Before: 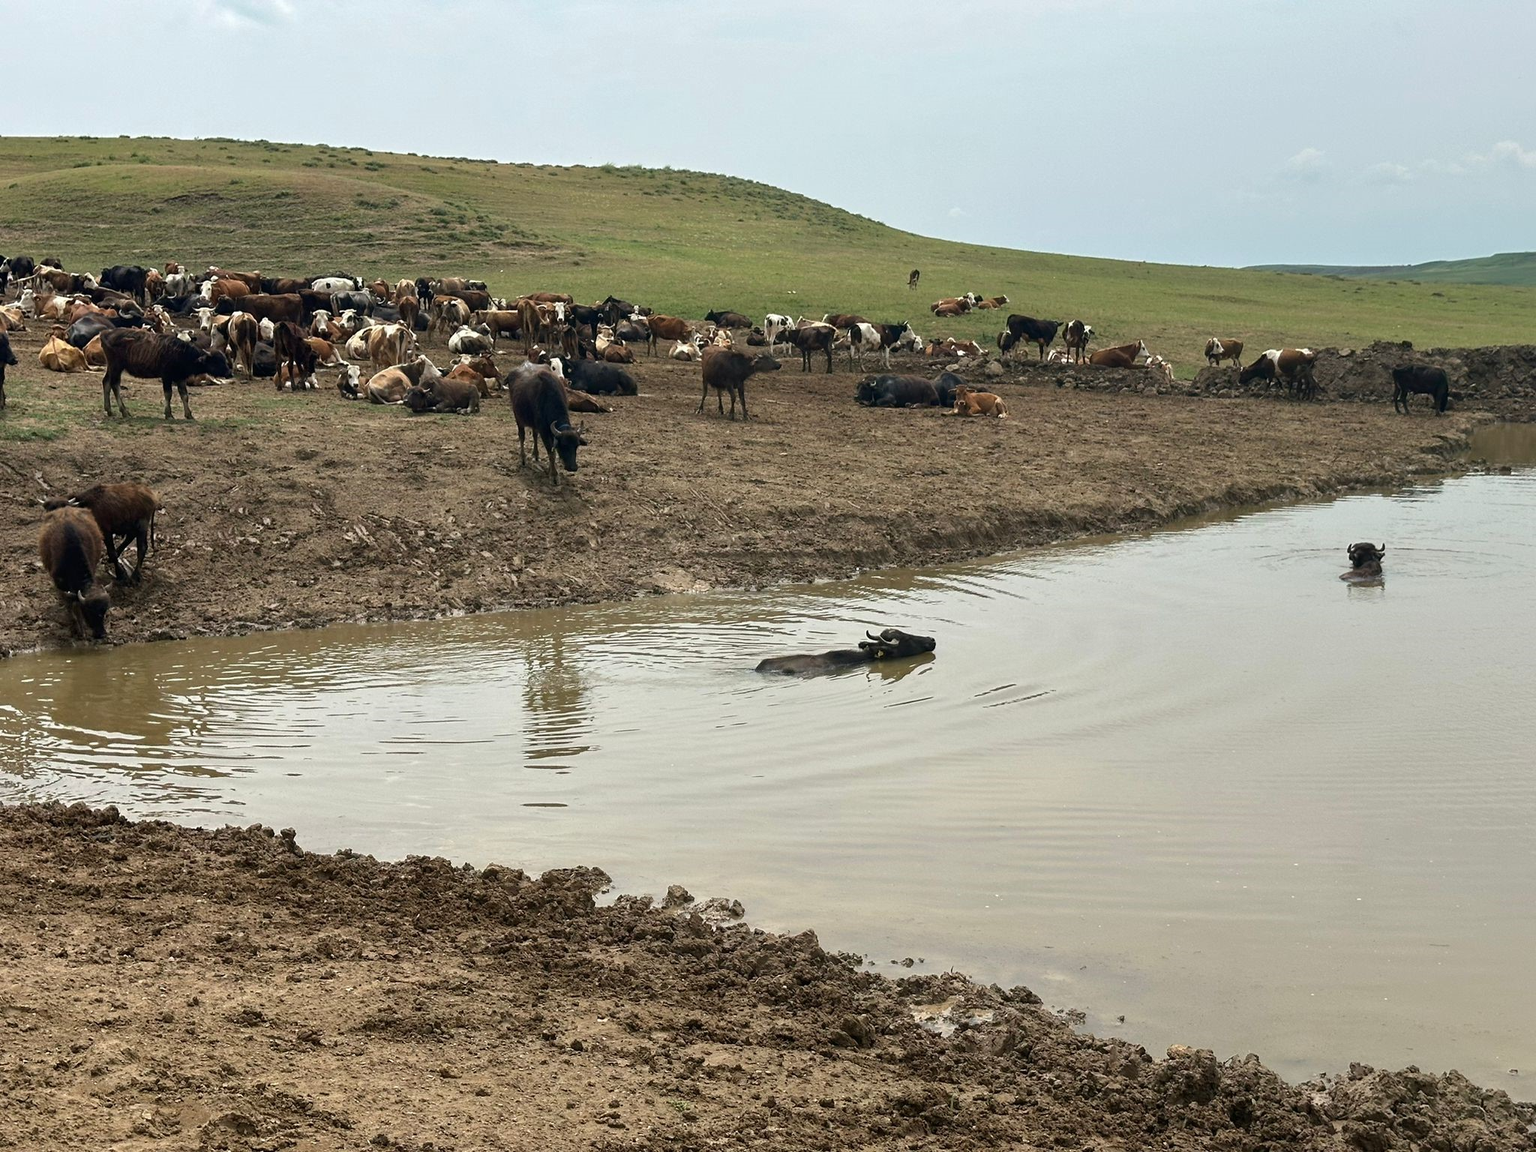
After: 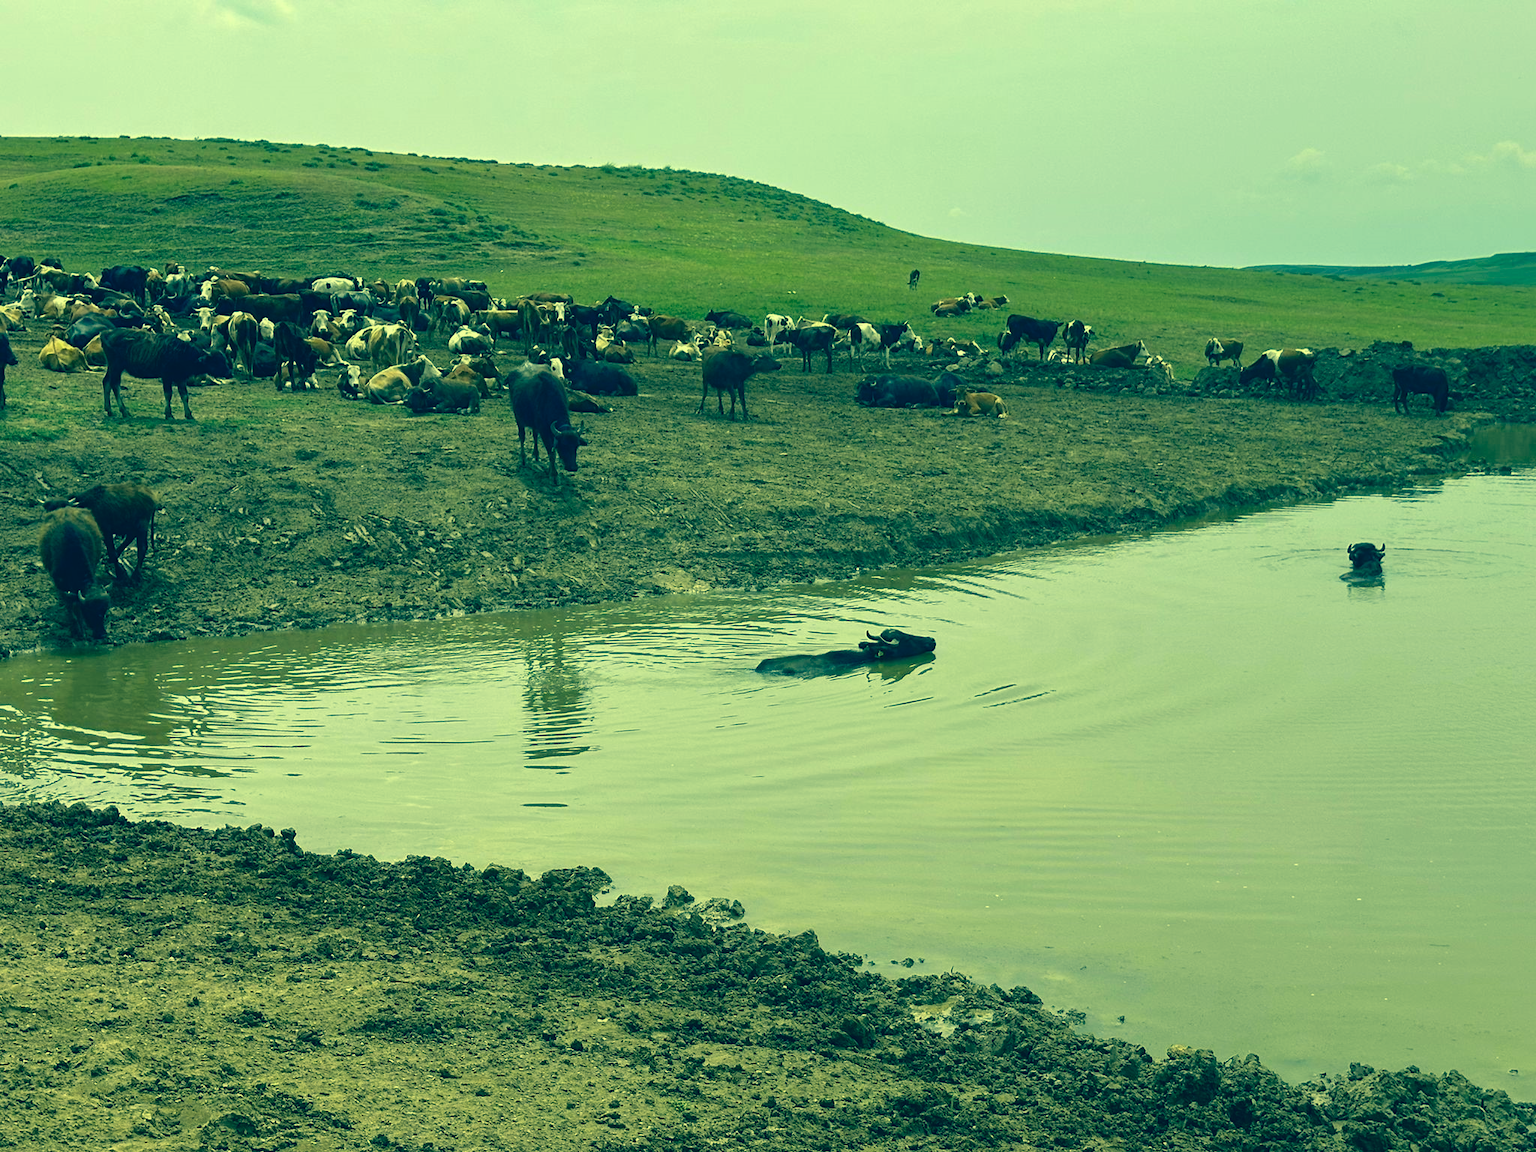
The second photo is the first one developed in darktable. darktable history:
color correction: highlights a* -15.84, highlights b* 39.88, shadows a* -39.2, shadows b* -26.9
